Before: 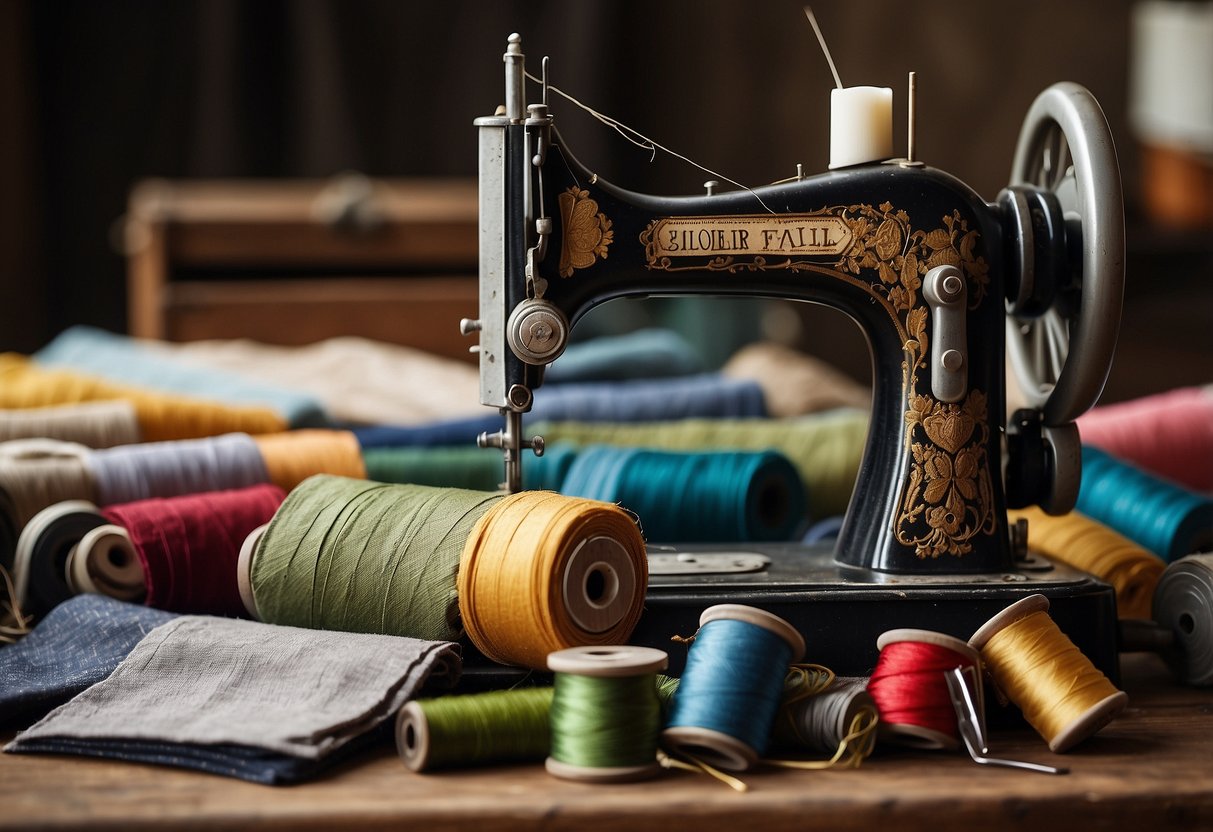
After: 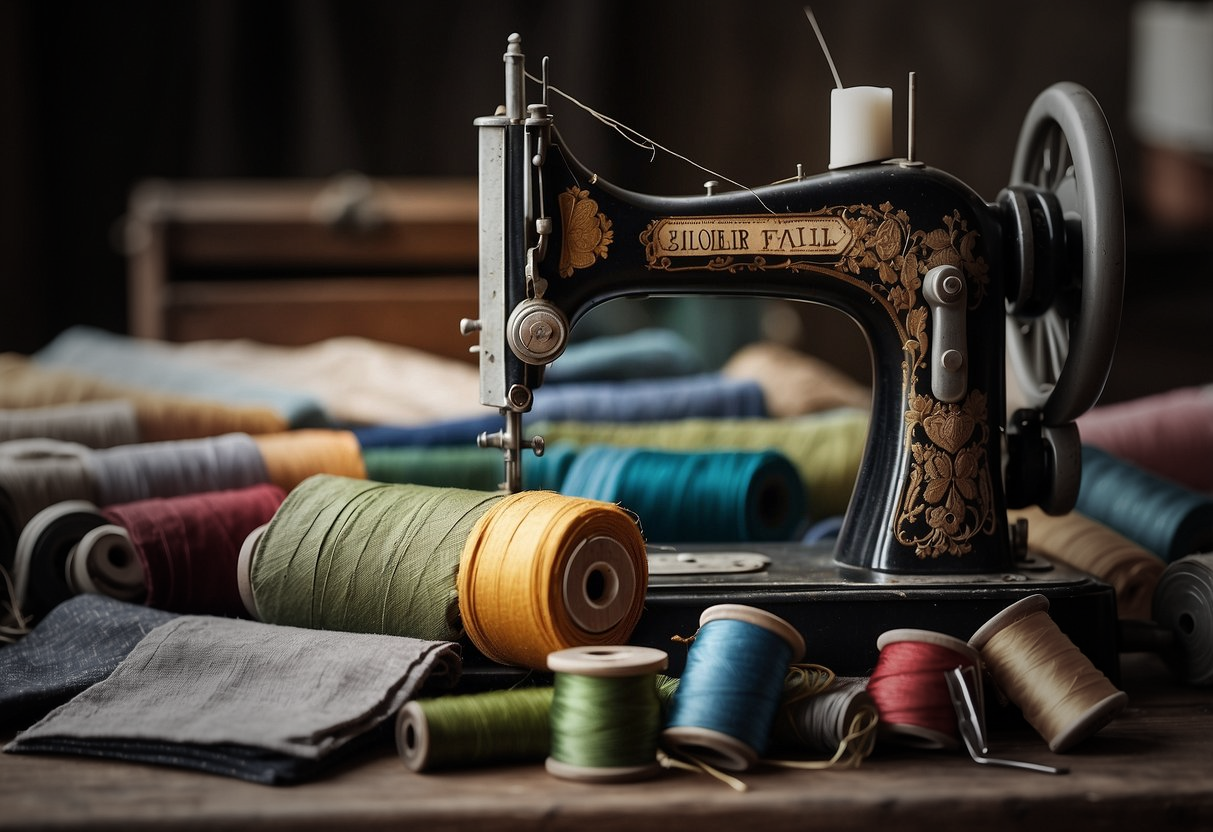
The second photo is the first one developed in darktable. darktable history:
vignetting: fall-off start 40%, fall-off radius 40%
color zones: curves: ch0 [(0.25, 0.5) (0.428, 0.473) (0.75, 0.5)]; ch1 [(0.243, 0.479) (0.398, 0.452) (0.75, 0.5)]
